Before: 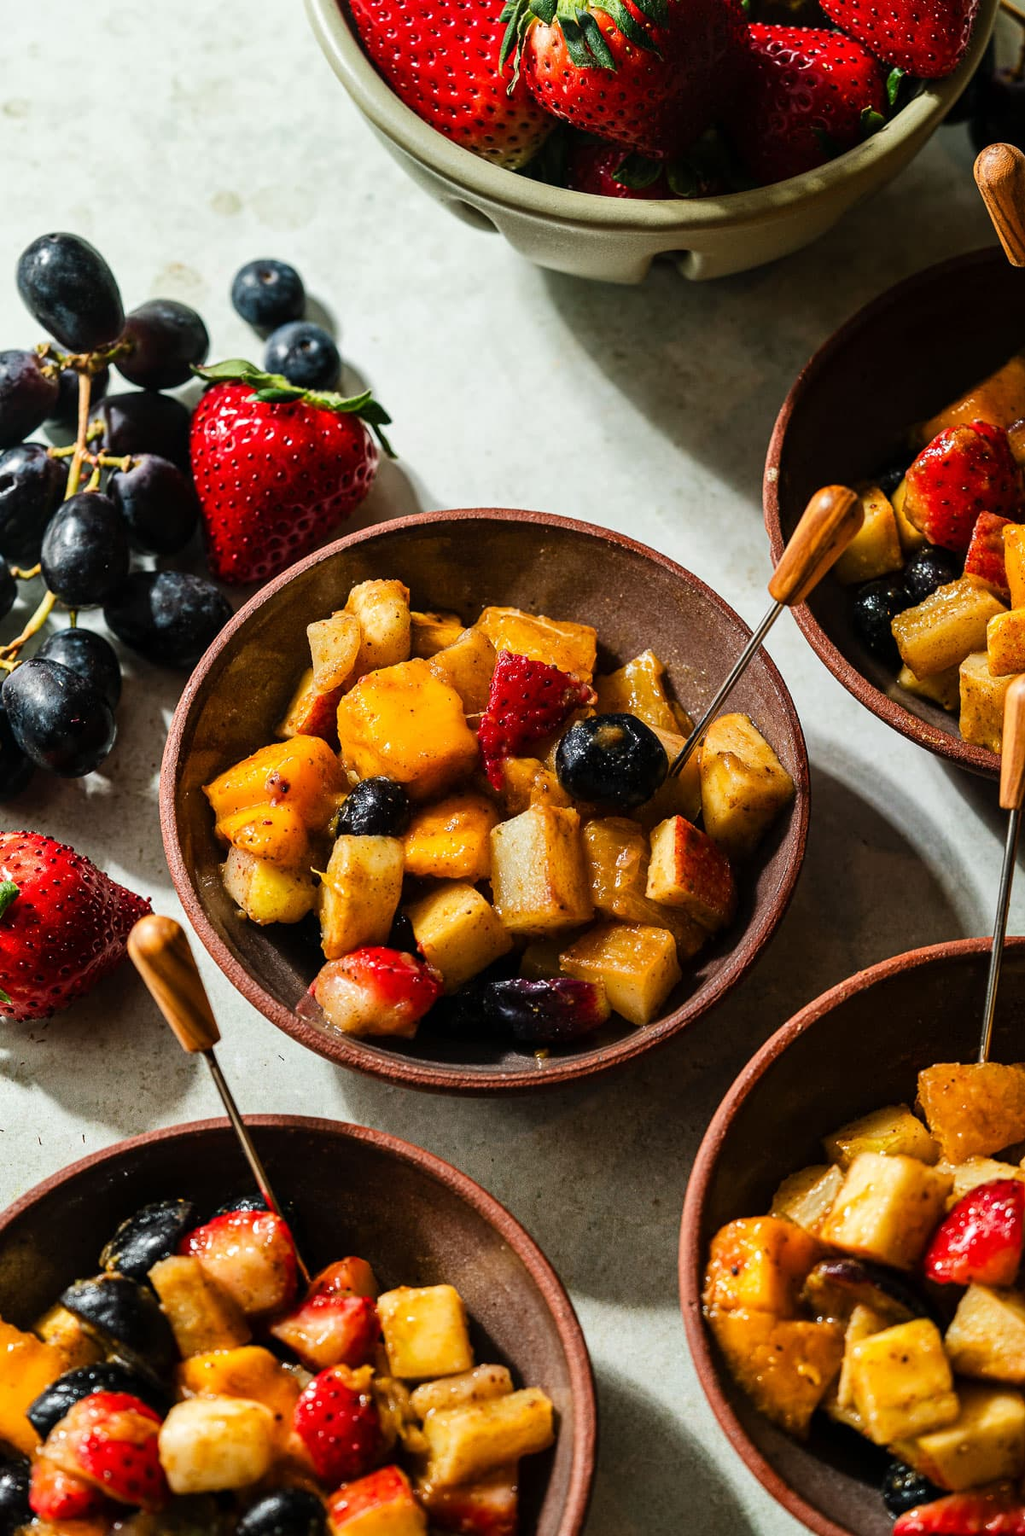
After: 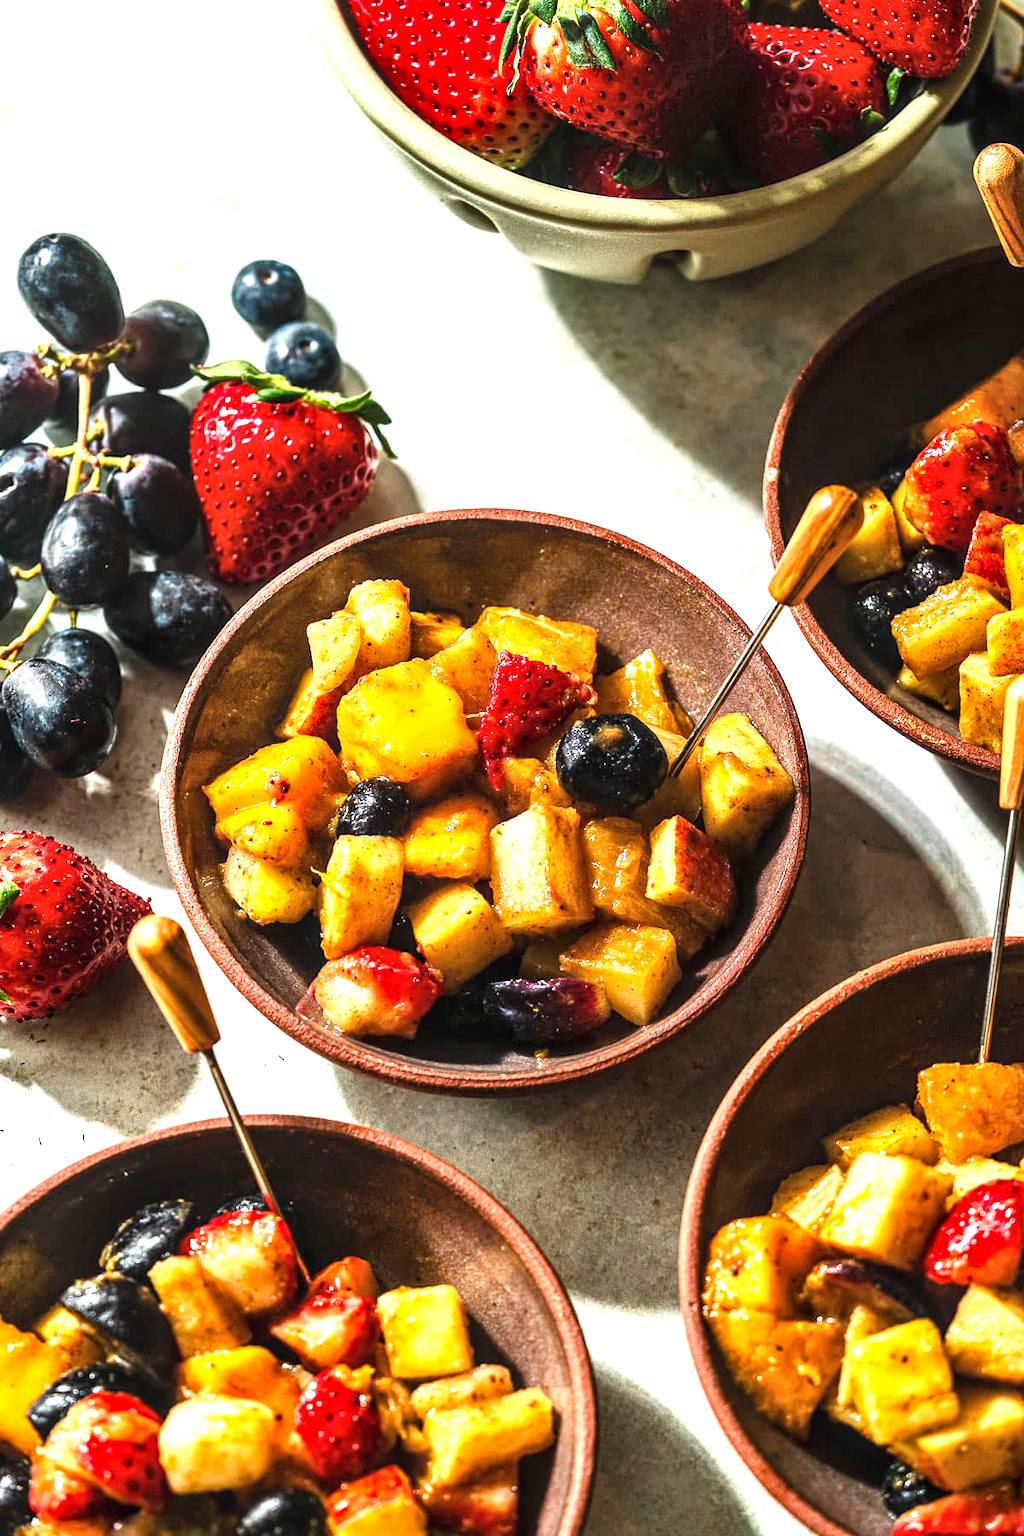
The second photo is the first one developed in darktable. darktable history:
exposure: black level correction 0, exposure 1.173 EV, compensate exposure bias true, compensate highlight preservation false
local contrast: on, module defaults
shadows and highlights: shadows 32, highlights -32, soften with gaussian
